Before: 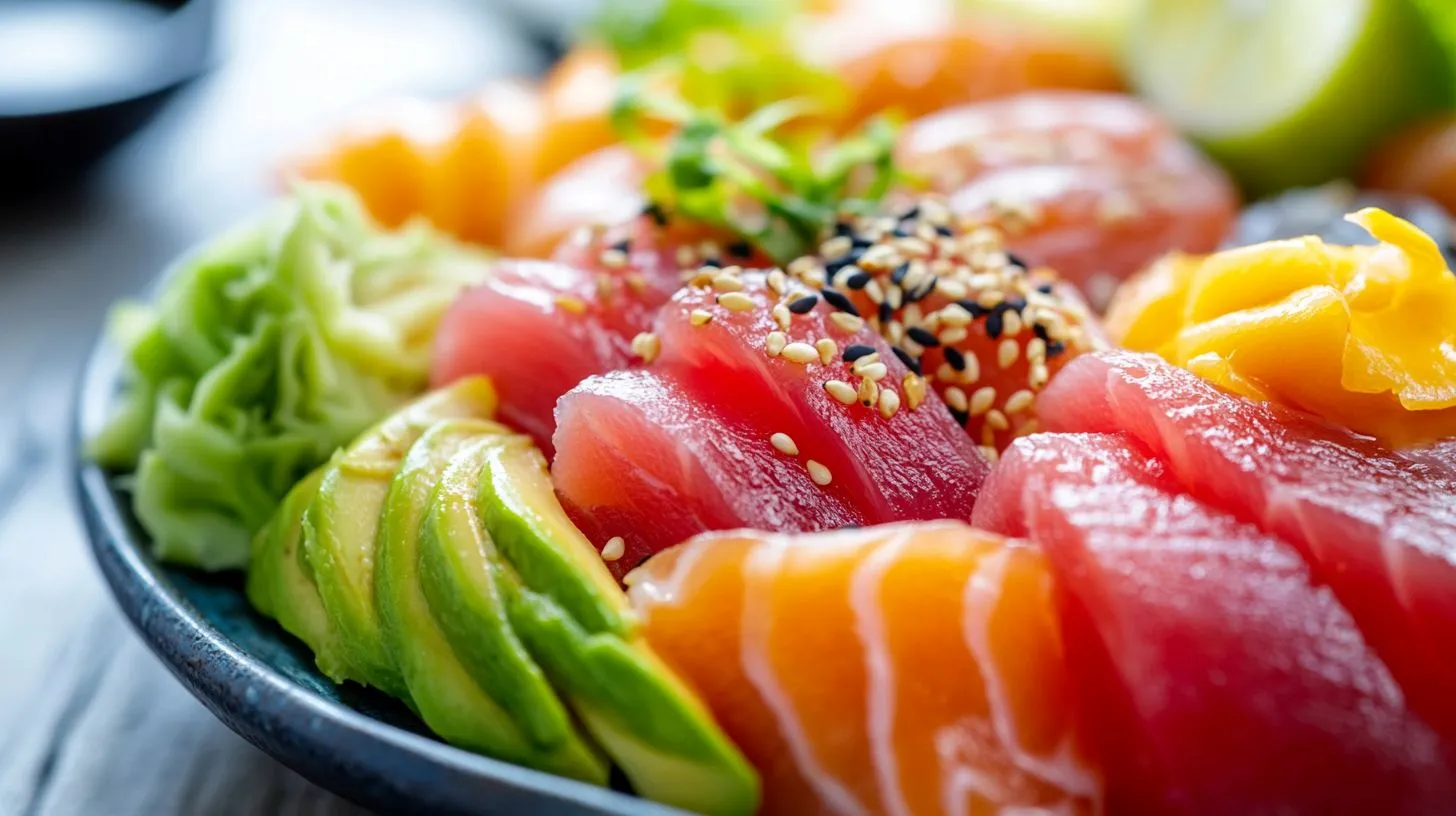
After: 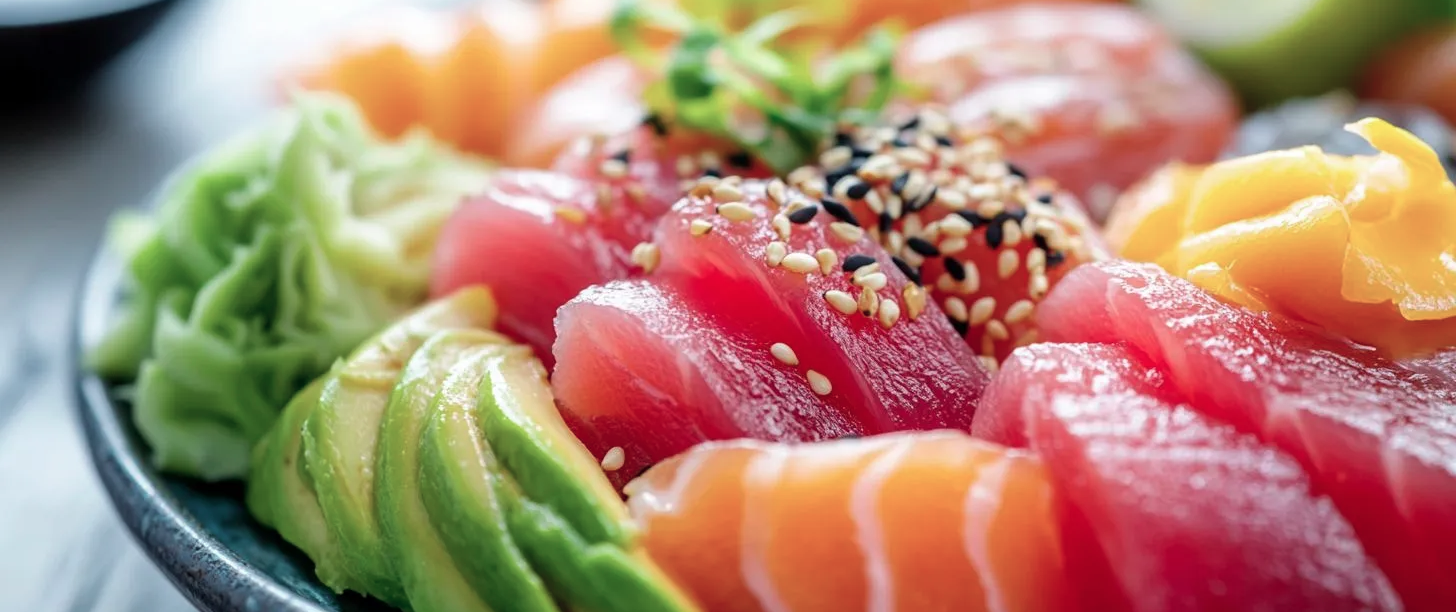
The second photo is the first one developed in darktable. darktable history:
color contrast: blue-yellow contrast 0.7
crop: top 11.038%, bottom 13.962%
